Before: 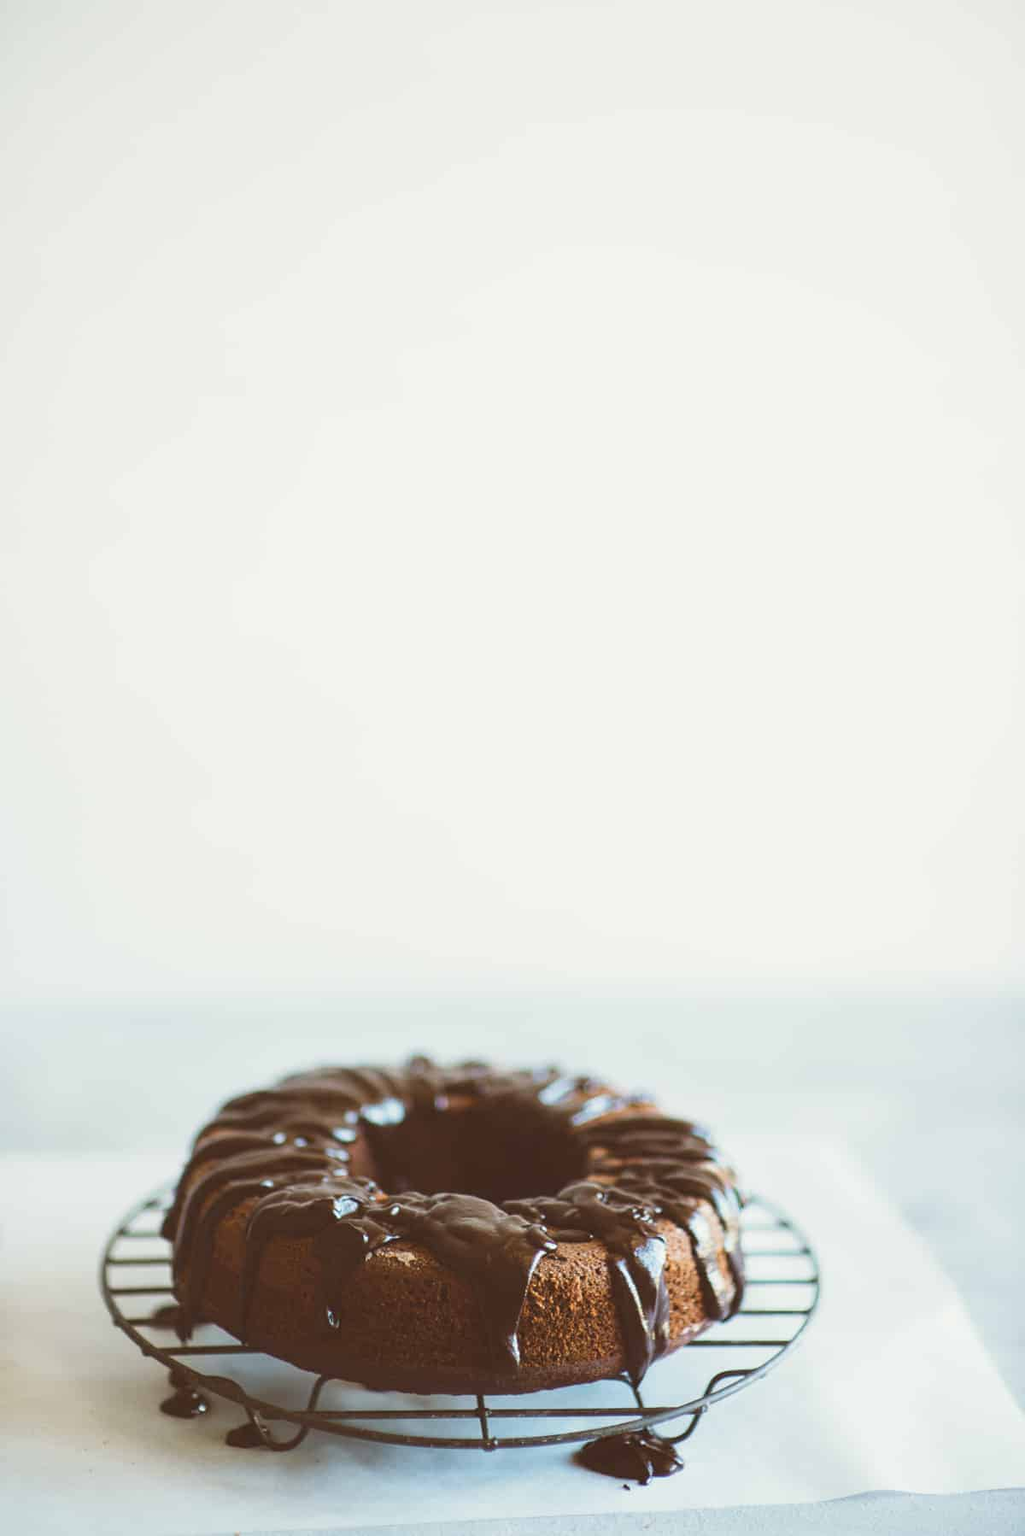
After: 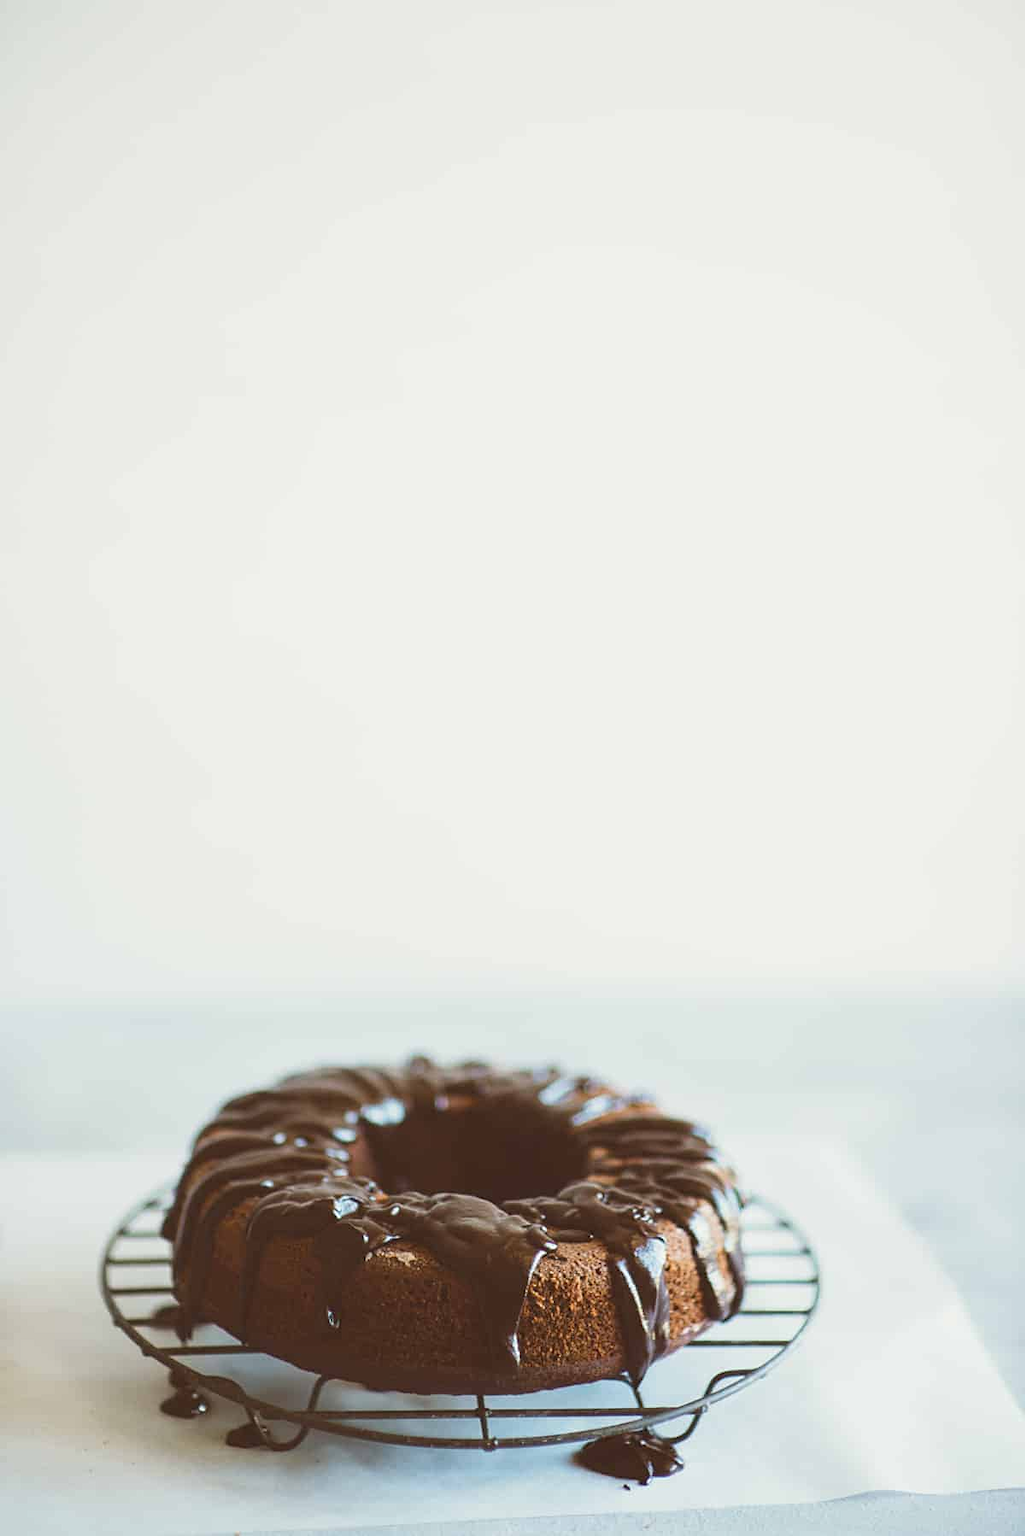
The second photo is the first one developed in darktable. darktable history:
exposure: exposure -0.04 EV, compensate highlight preservation false
sharpen: amount 0.2
